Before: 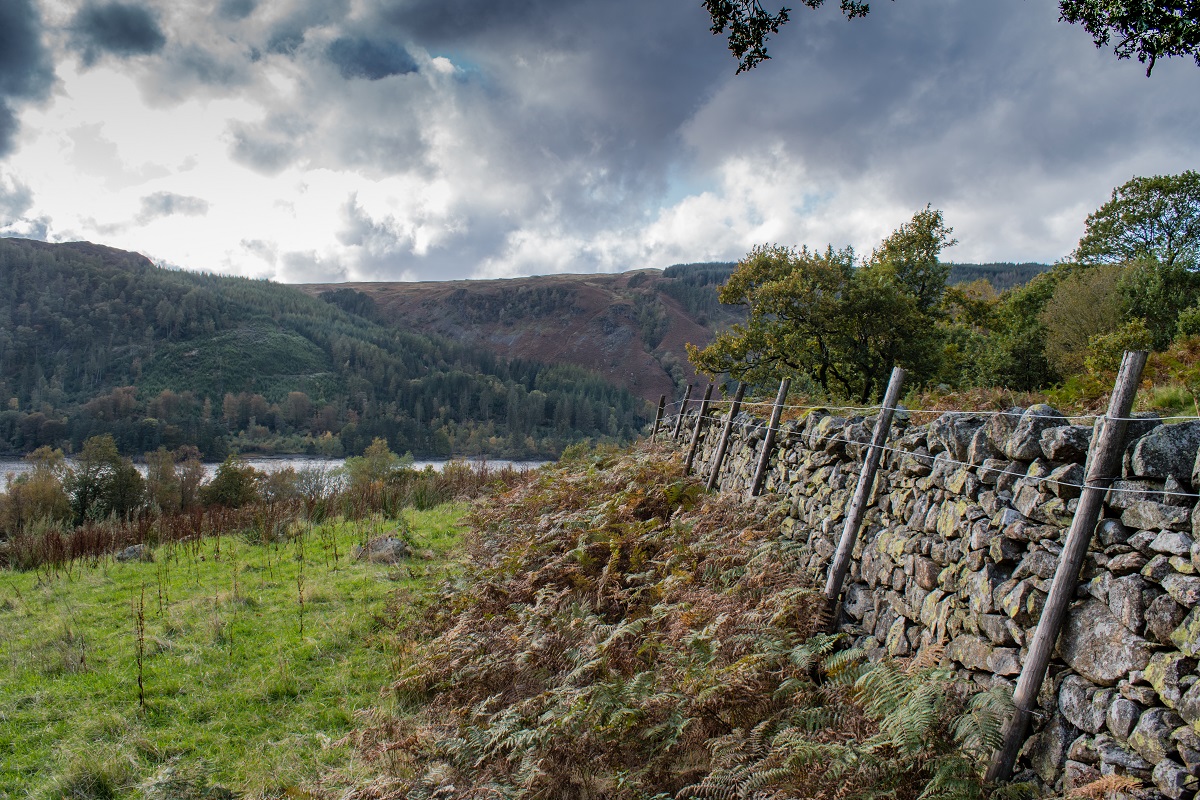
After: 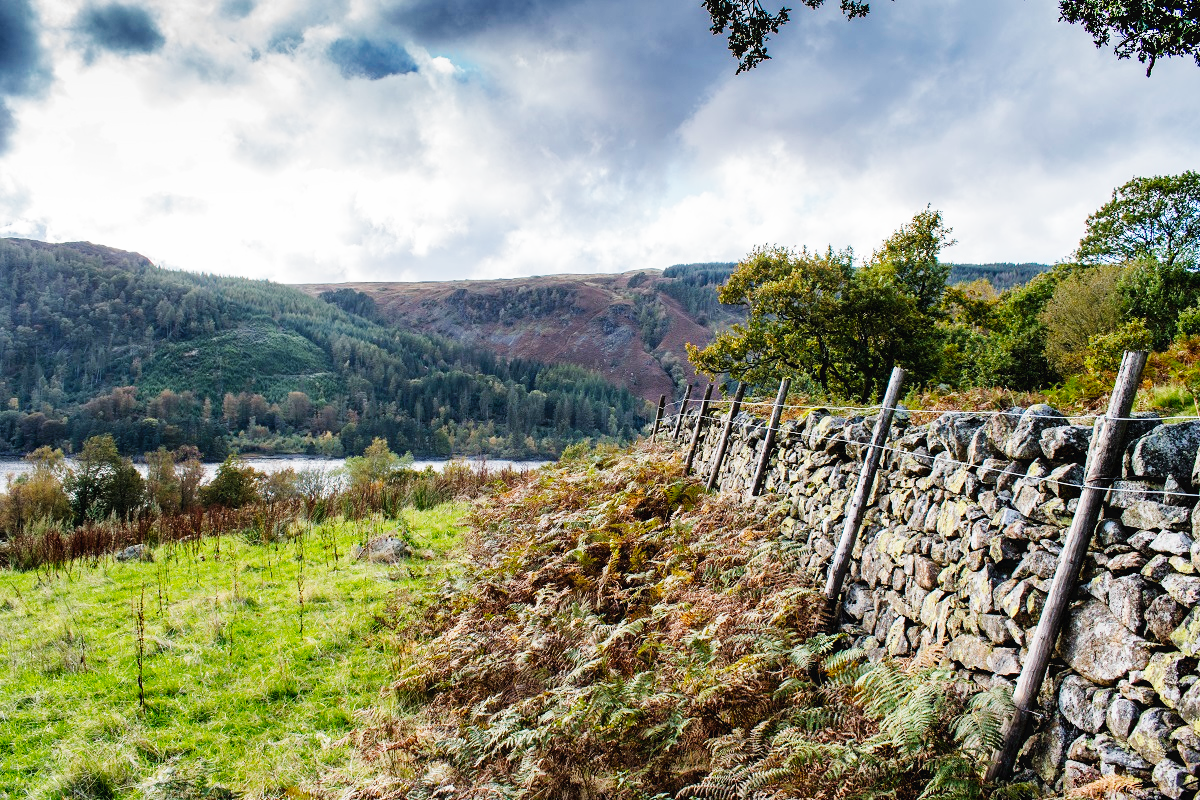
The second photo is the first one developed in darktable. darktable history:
base curve: curves: ch0 [(0, 0.003) (0.001, 0.002) (0.006, 0.004) (0.02, 0.022) (0.048, 0.086) (0.094, 0.234) (0.162, 0.431) (0.258, 0.629) (0.385, 0.8) (0.548, 0.918) (0.751, 0.988) (1, 1)], preserve colors none
exposure: black level correction 0.001, exposure -0.199 EV, compensate exposure bias true, compensate highlight preservation false
